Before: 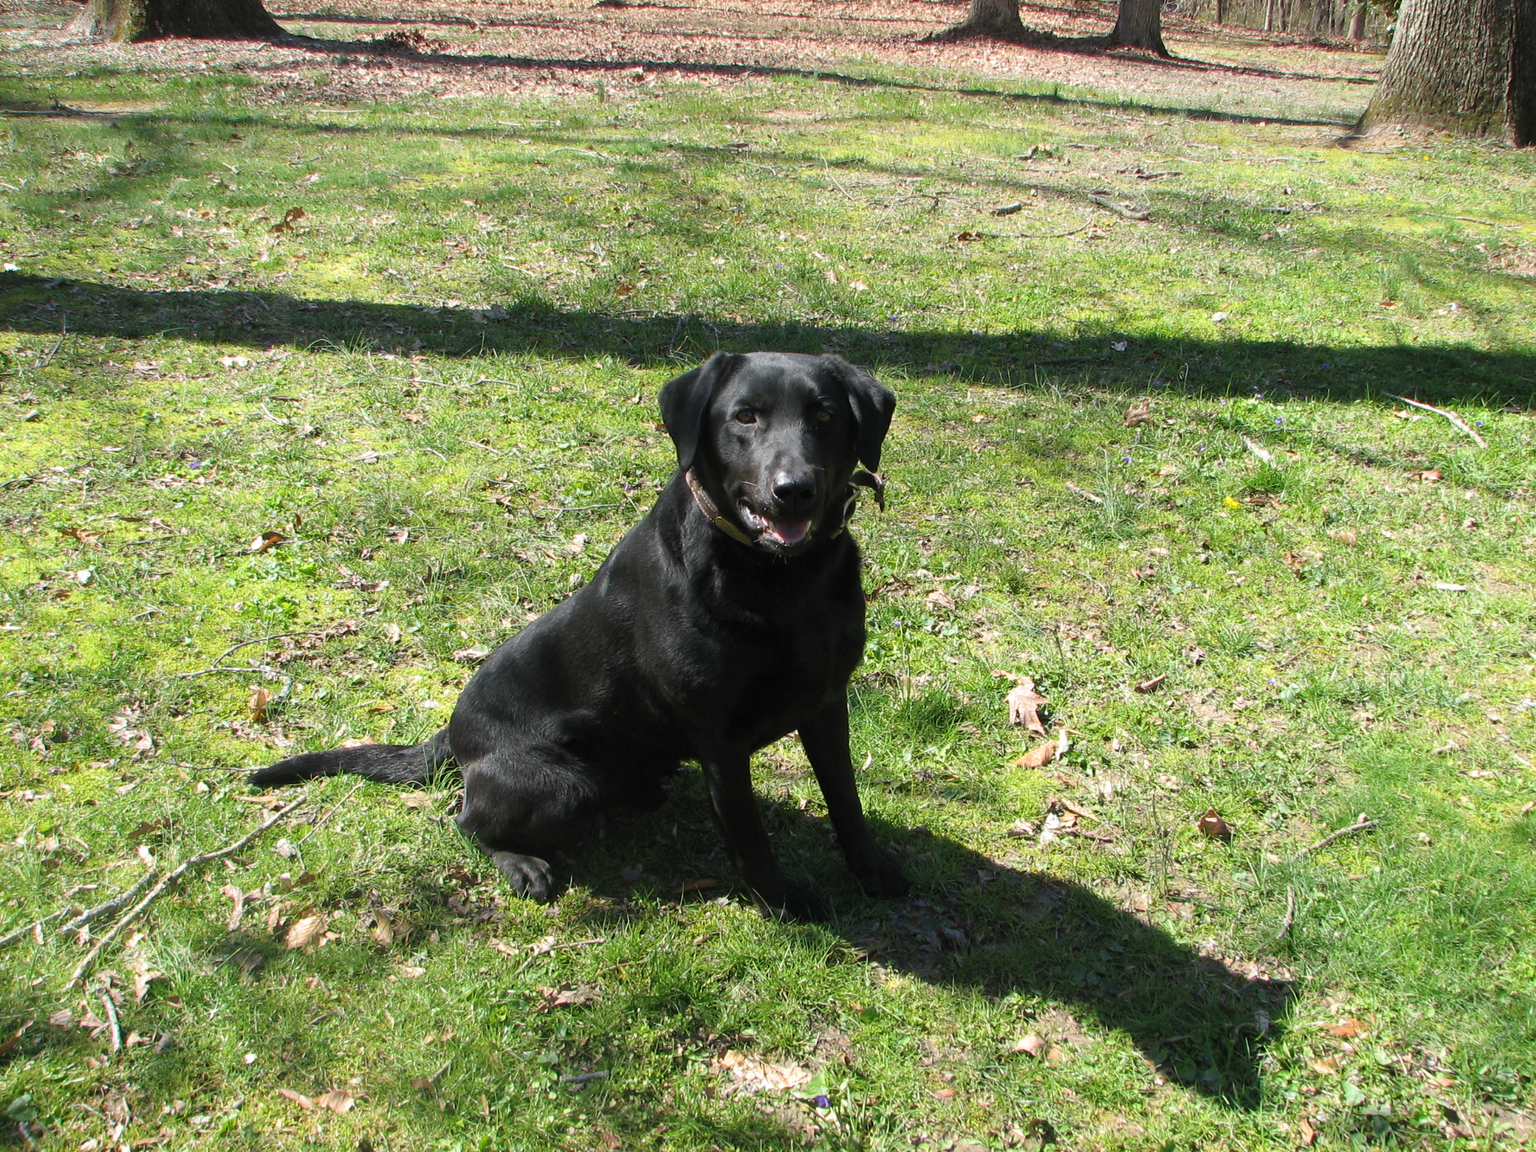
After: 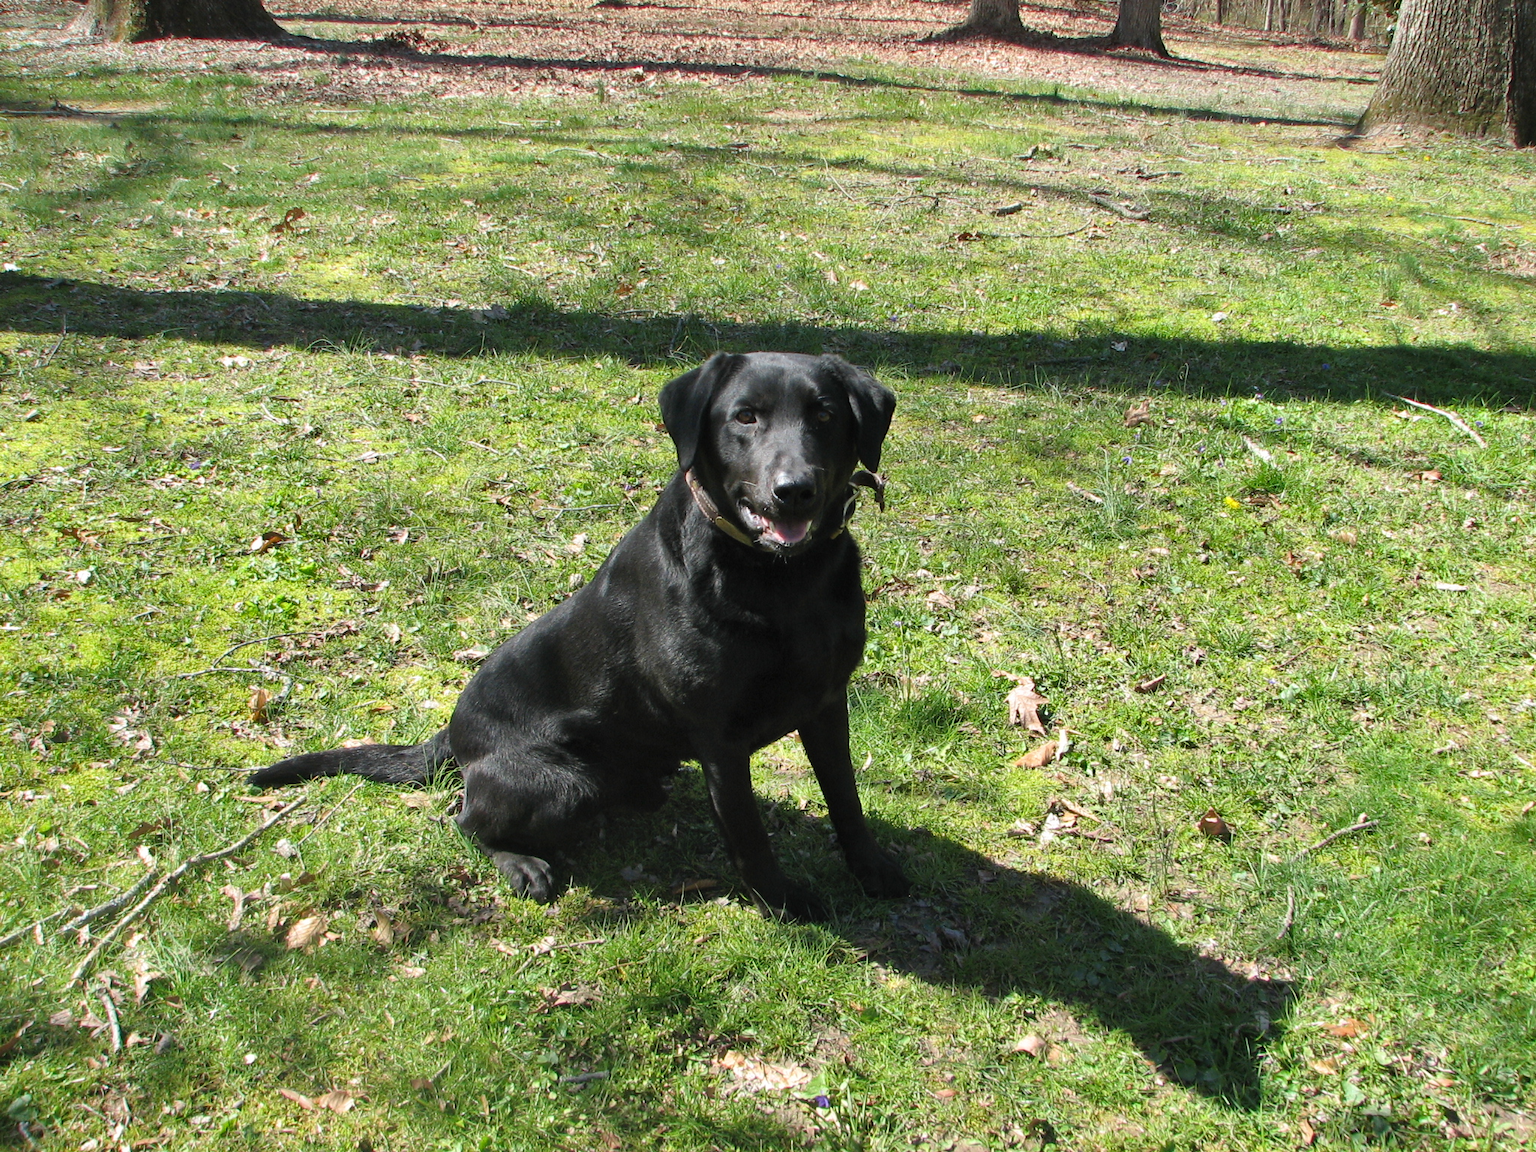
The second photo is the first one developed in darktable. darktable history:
shadows and highlights: shadows 59.56, soften with gaussian
